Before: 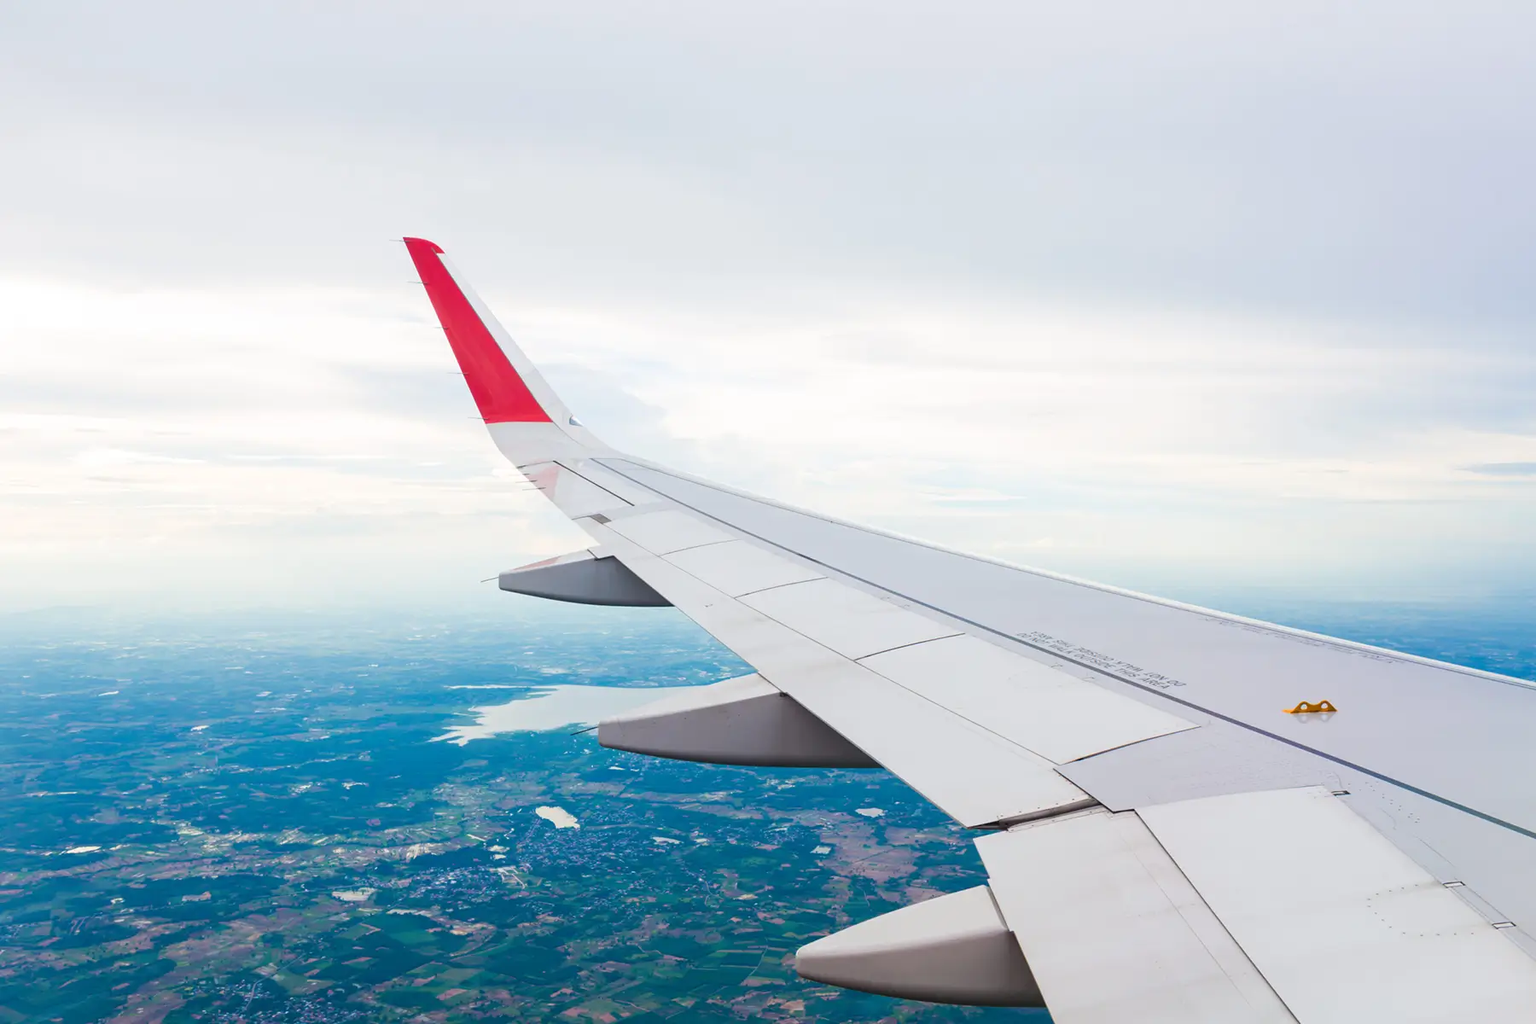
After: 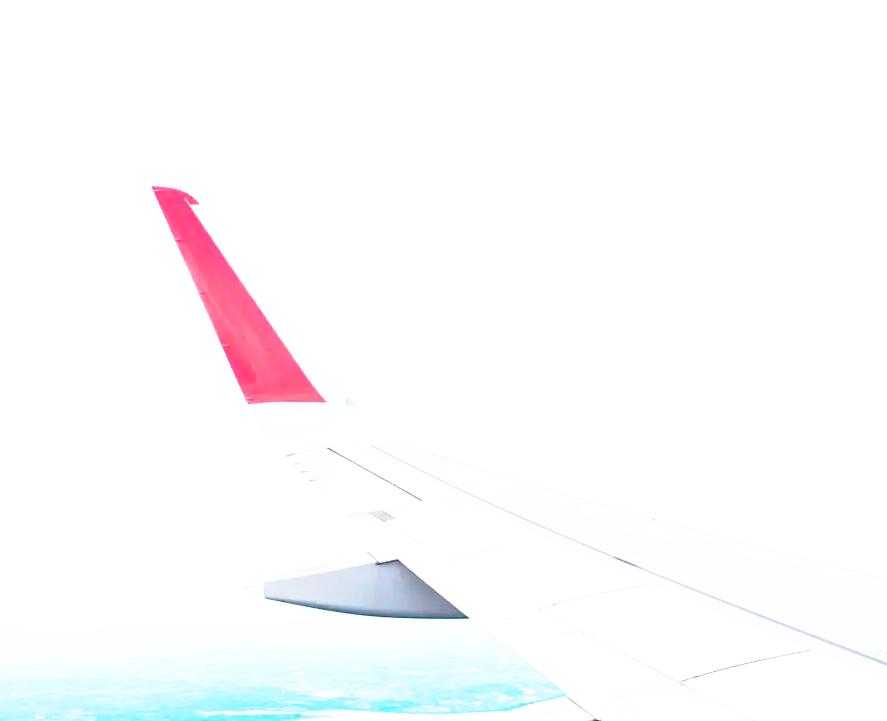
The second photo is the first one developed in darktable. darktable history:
base curve: curves: ch0 [(0, 0) (0.012, 0.01) (0.073, 0.168) (0.31, 0.711) (0.645, 0.957) (1, 1)], preserve colors none
contrast brightness saturation: contrast 0.03, brightness 0.06, saturation 0.13
exposure: black level correction 0.001, exposure 0.5 EV, compensate exposure bias true, compensate highlight preservation false
crop: left 17.835%, top 7.675%, right 32.881%, bottom 32.213%
